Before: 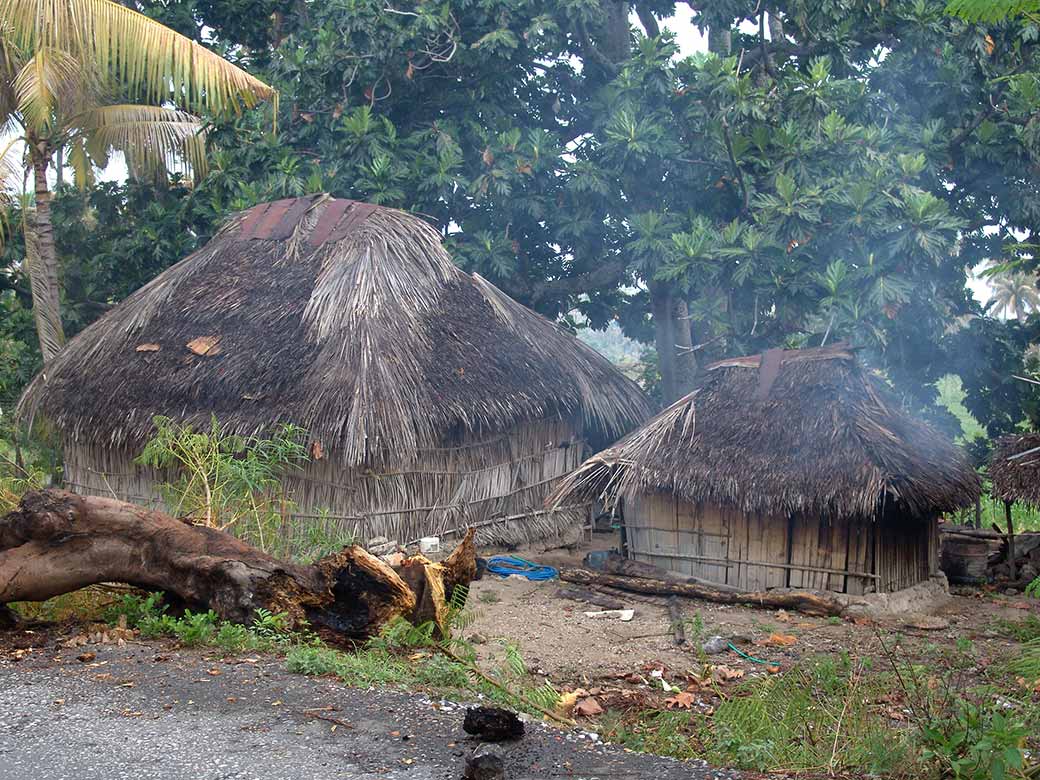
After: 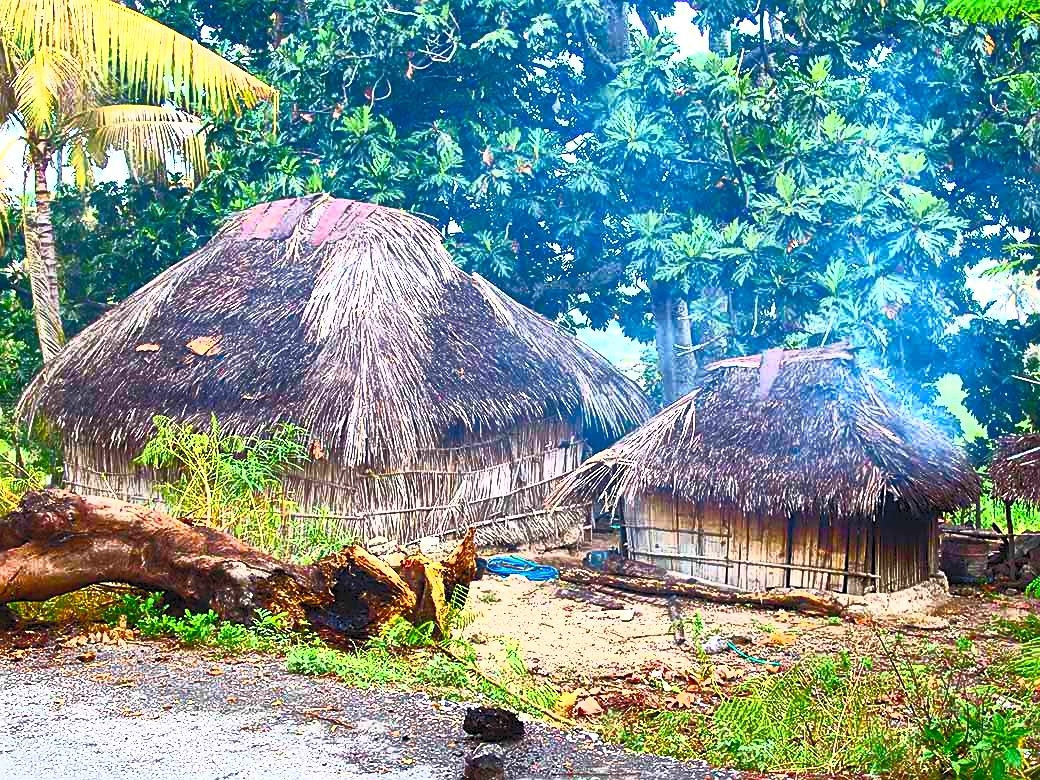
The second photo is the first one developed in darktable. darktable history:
color balance rgb: perceptual saturation grading › highlights -29.58%, perceptual saturation grading › mid-tones 29.47%, perceptual saturation grading › shadows 59.73%, perceptual brilliance grading › global brilliance -17.79%, perceptual brilliance grading › highlights 28.73%, global vibrance 15.44%
contrast brightness saturation: contrast 1, brightness 1, saturation 1
sharpen: on, module defaults
